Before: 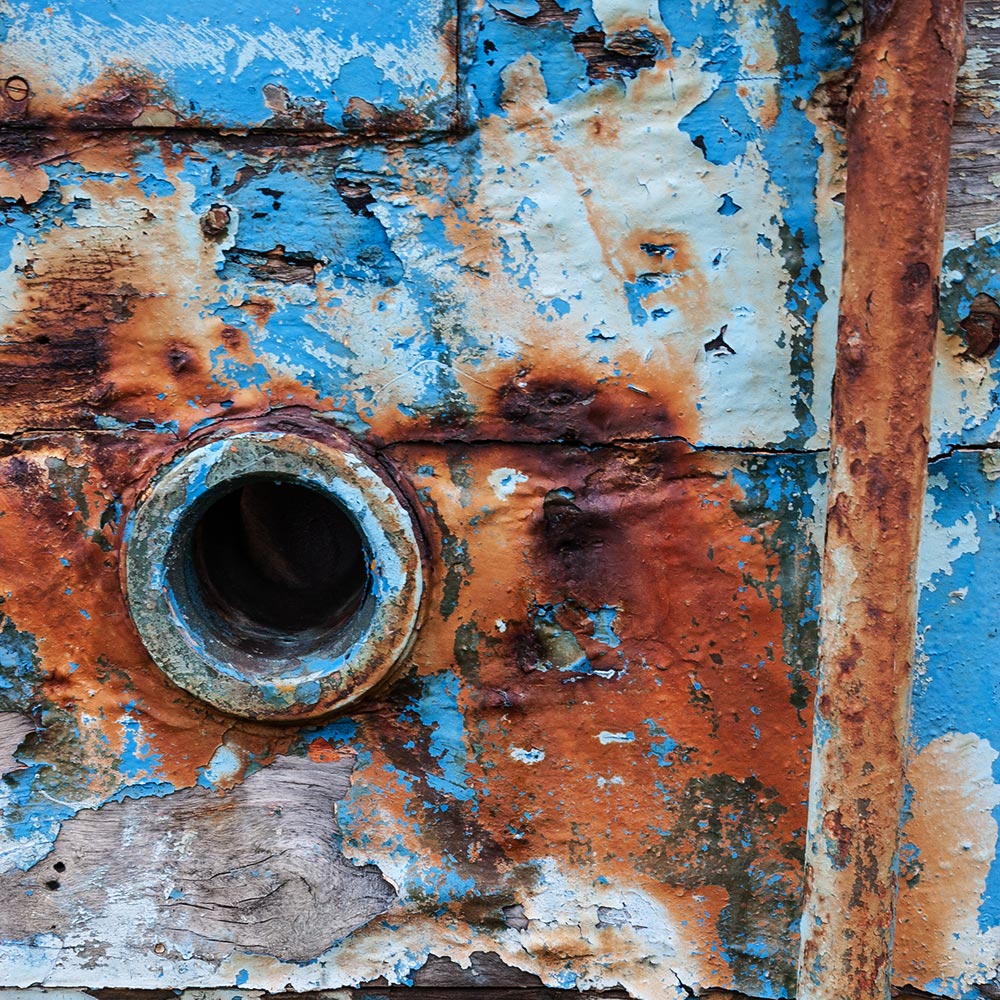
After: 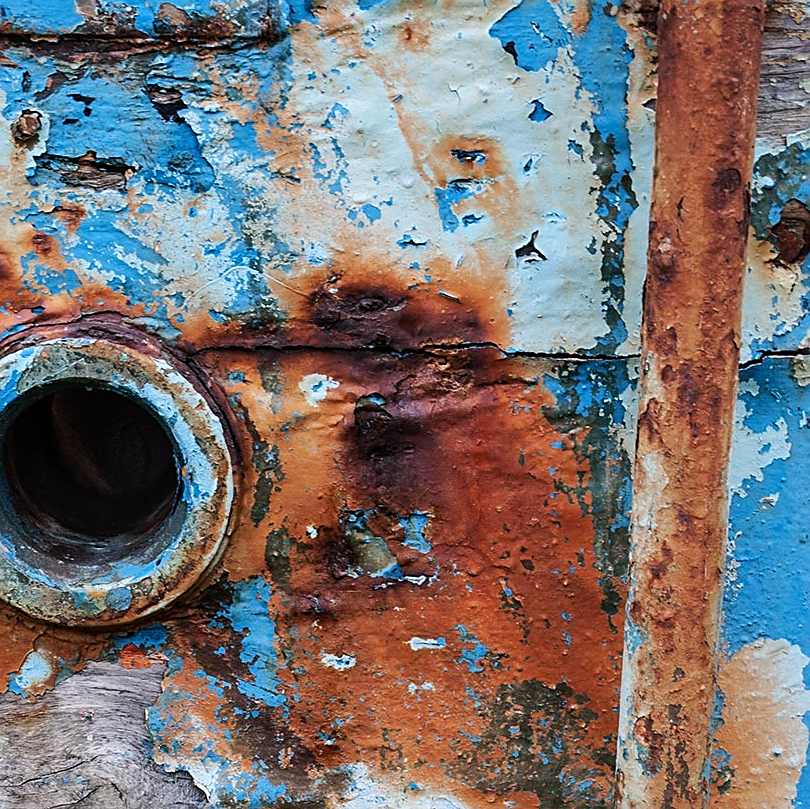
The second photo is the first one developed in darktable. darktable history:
crop: left 18.92%, top 9.41%, right 0%, bottom 9.649%
sharpen: on, module defaults
